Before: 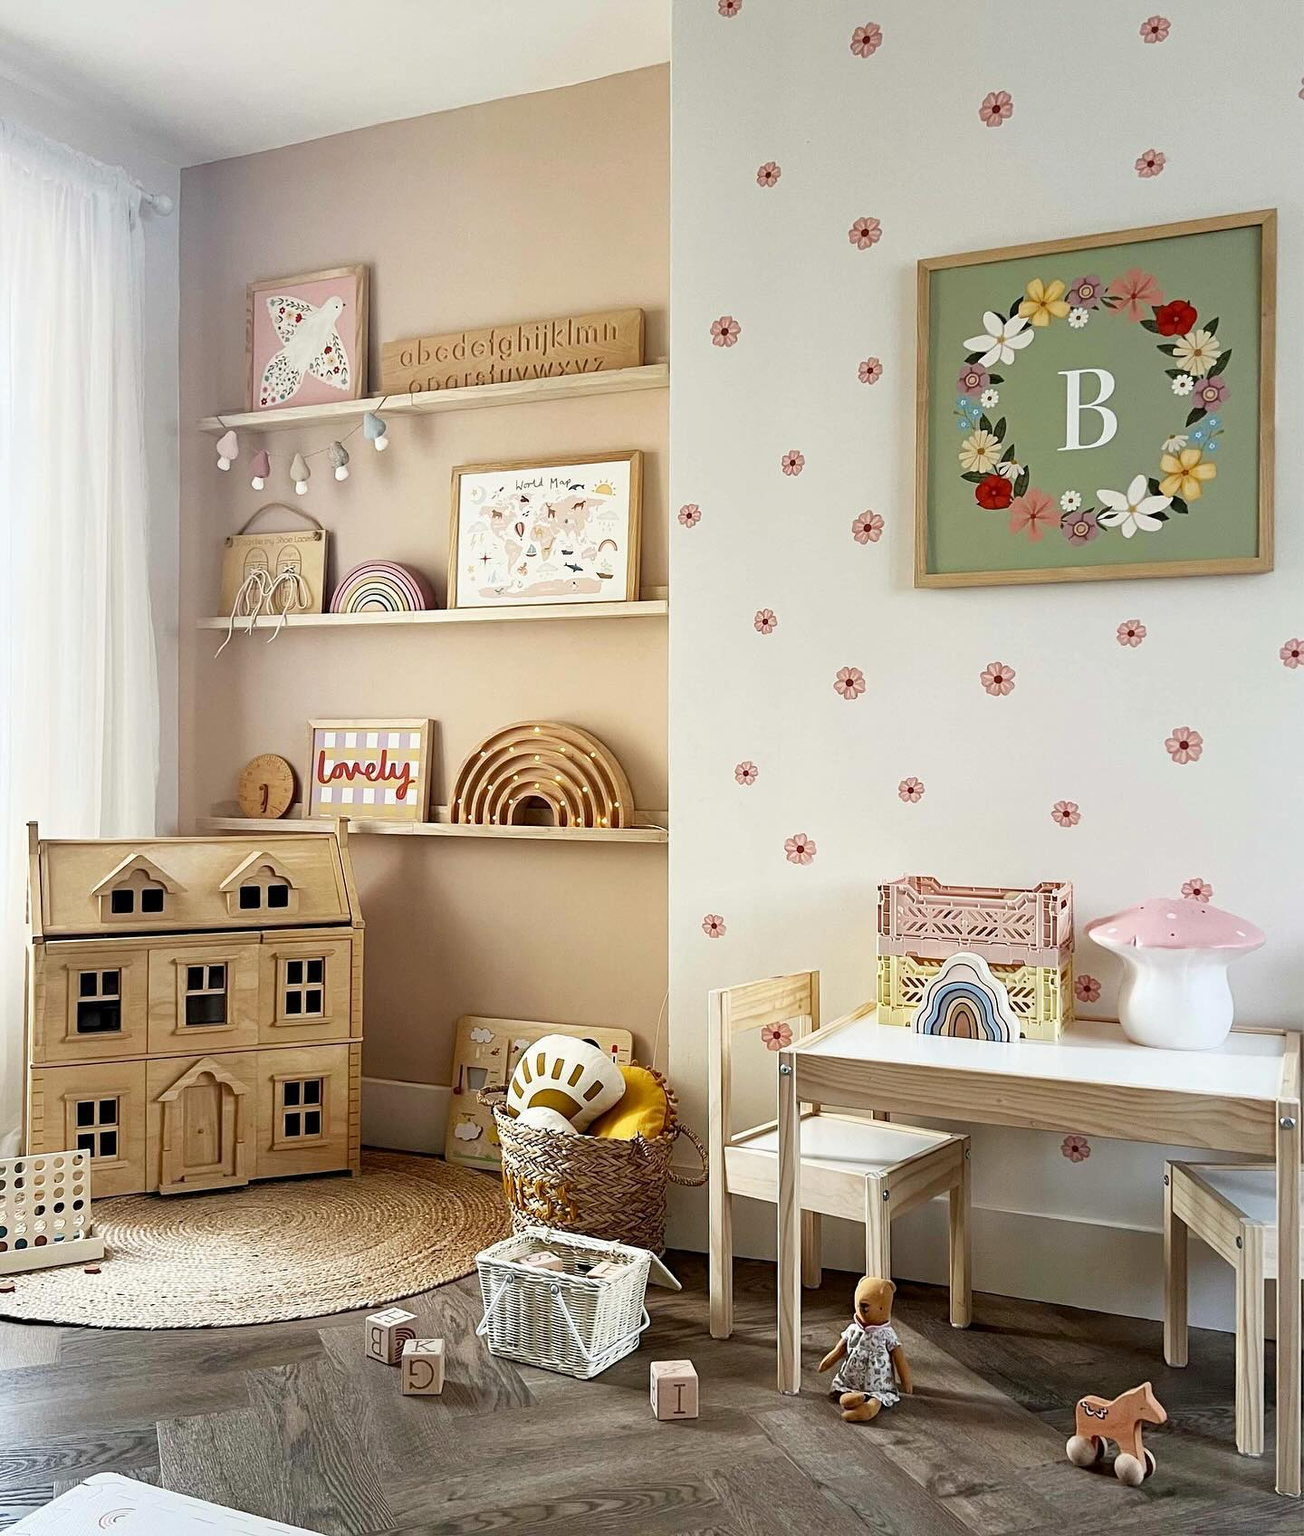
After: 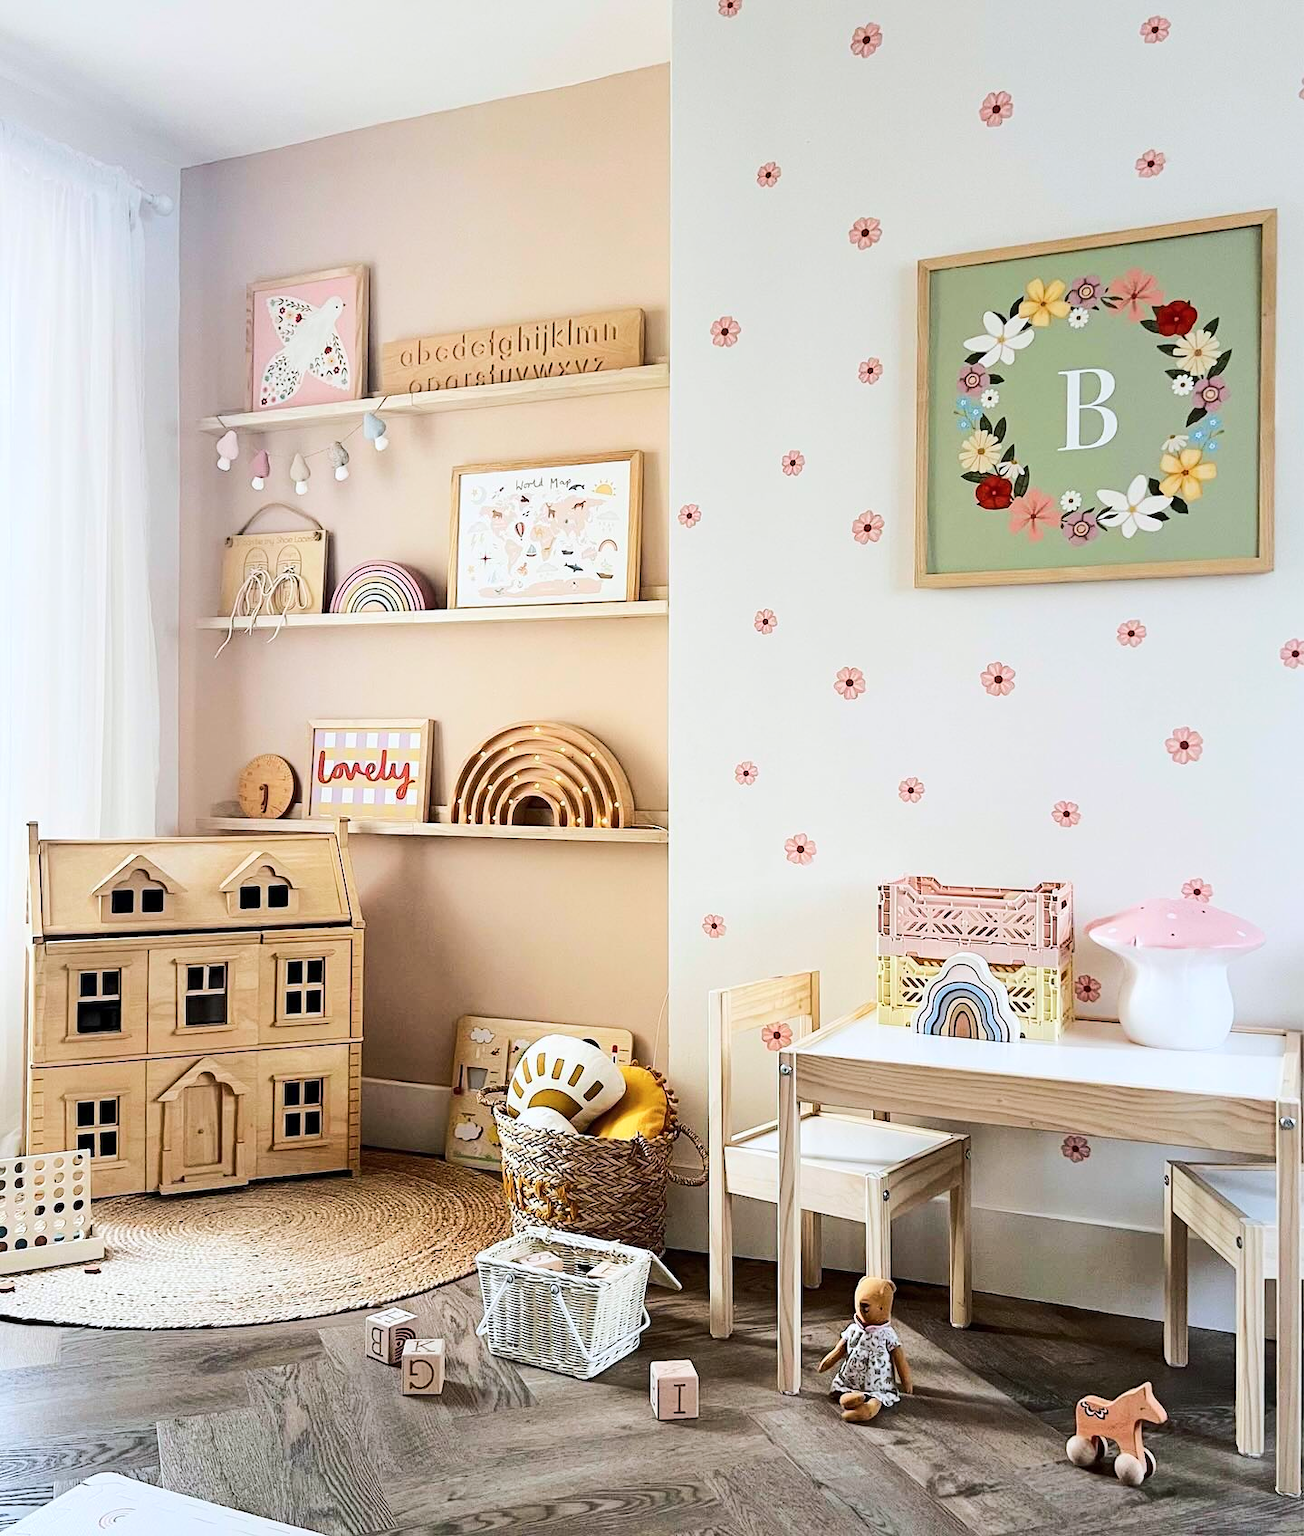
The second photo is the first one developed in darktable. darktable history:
rgb curve: curves: ch0 [(0, 0) (0.284, 0.292) (0.505, 0.644) (1, 1)]; ch1 [(0, 0) (0.284, 0.292) (0.505, 0.644) (1, 1)]; ch2 [(0, 0) (0.284, 0.292) (0.505, 0.644) (1, 1)], compensate middle gray true
color correction: highlights a* -0.137, highlights b* -5.91, shadows a* -0.137, shadows b* -0.137
